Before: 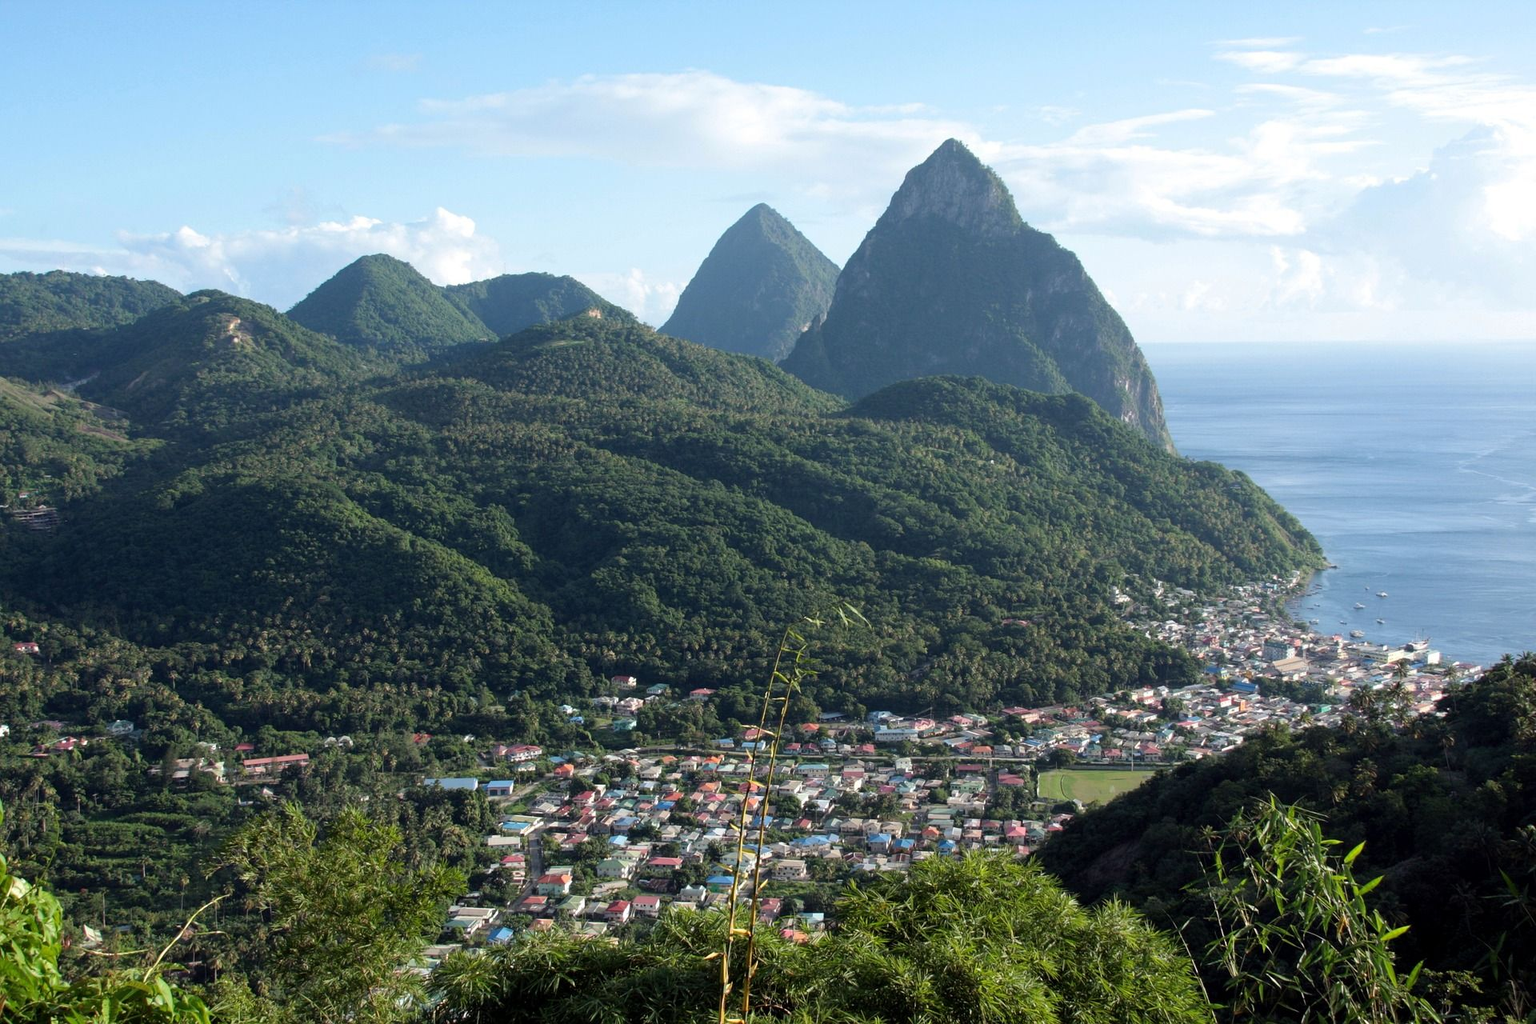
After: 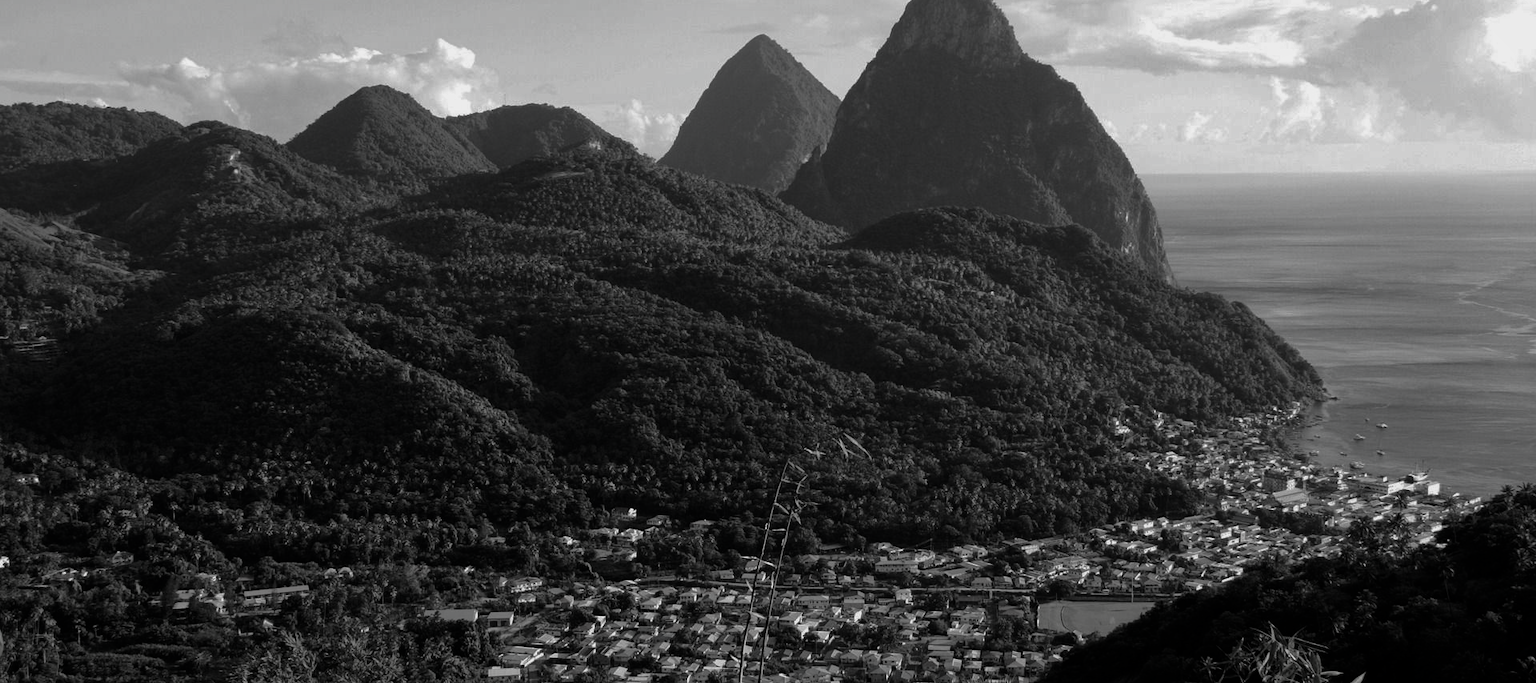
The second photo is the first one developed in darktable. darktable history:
shadows and highlights: on, module defaults
crop: top 16.532%, bottom 16.742%
contrast brightness saturation: contrast -0.037, brightness -0.609, saturation -0.989
